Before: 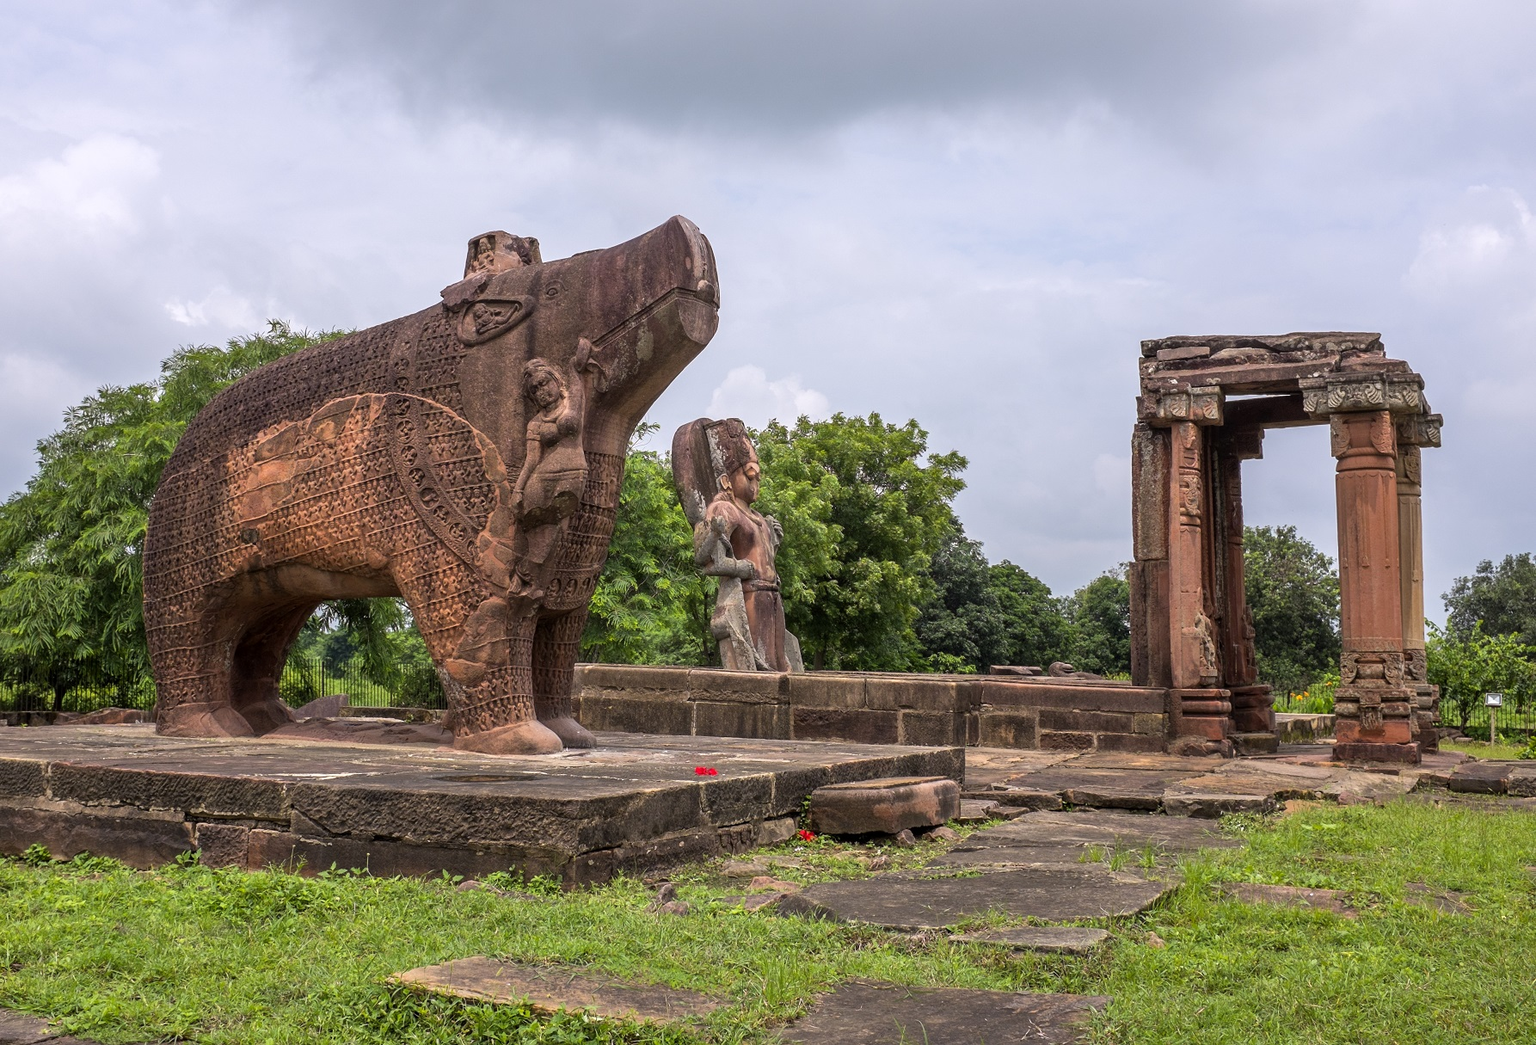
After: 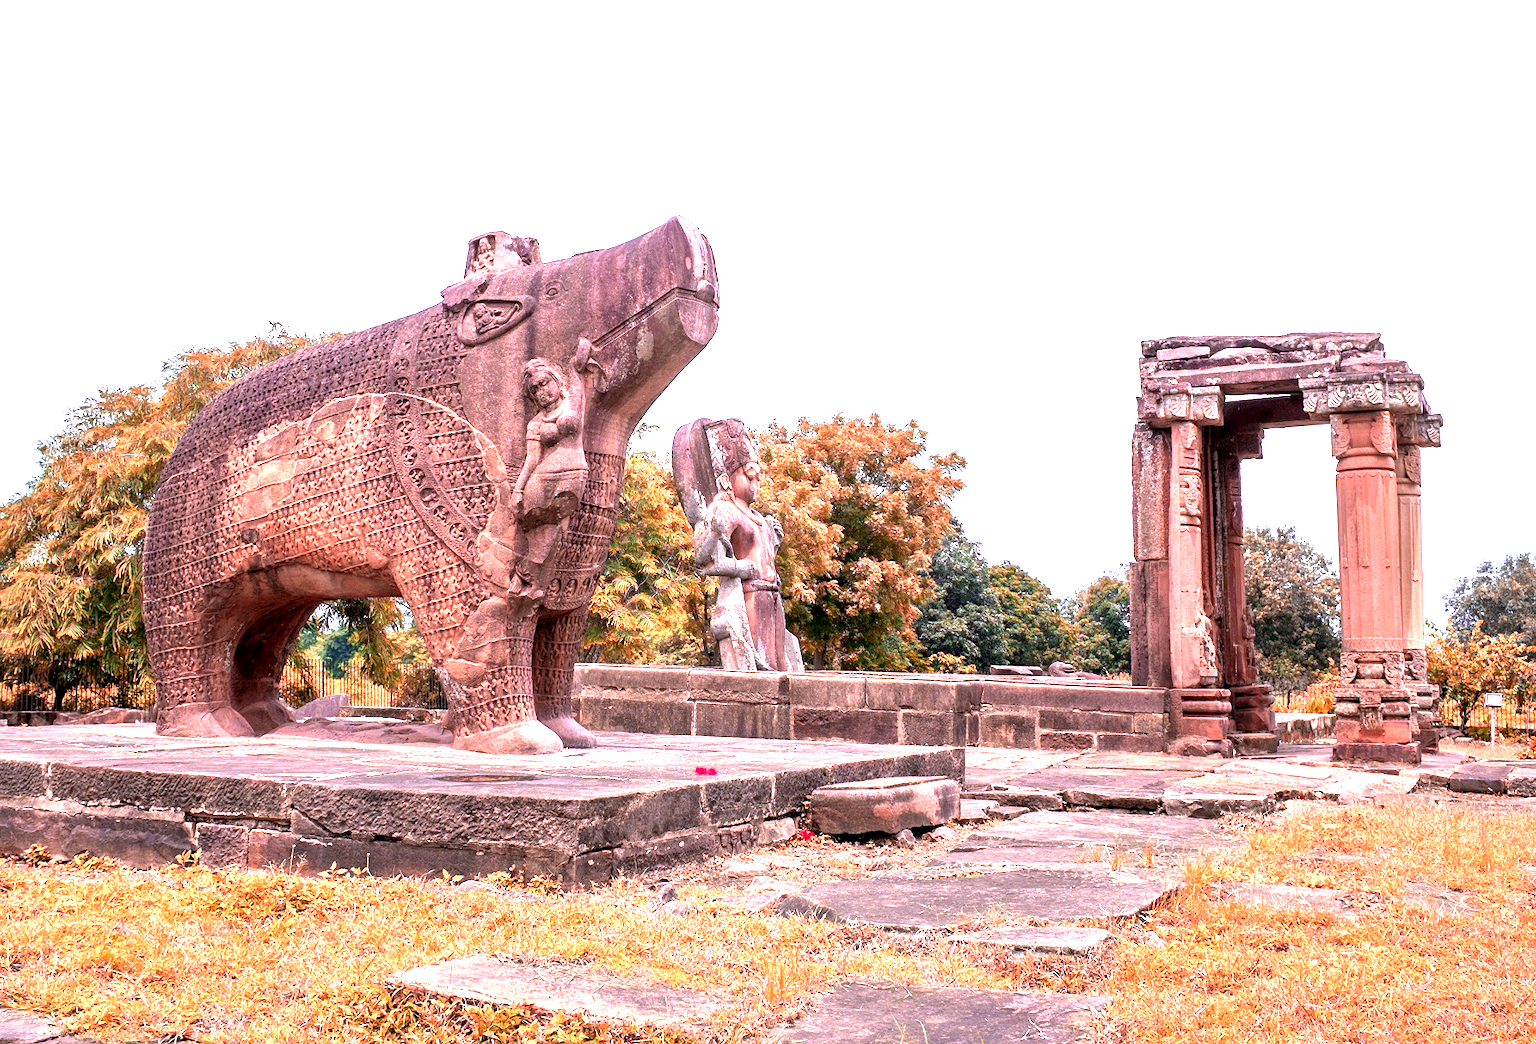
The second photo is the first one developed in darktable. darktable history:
white balance: red 1.042, blue 1.17
color zones: curves: ch2 [(0, 0.5) (0.084, 0.497) (0.323, 0.335) (0.4, 0.497) (1, 0.5)], process mode strong
exposure: black level correction 0.001, exposure 1.735 EV, compensate highlight preservation false
